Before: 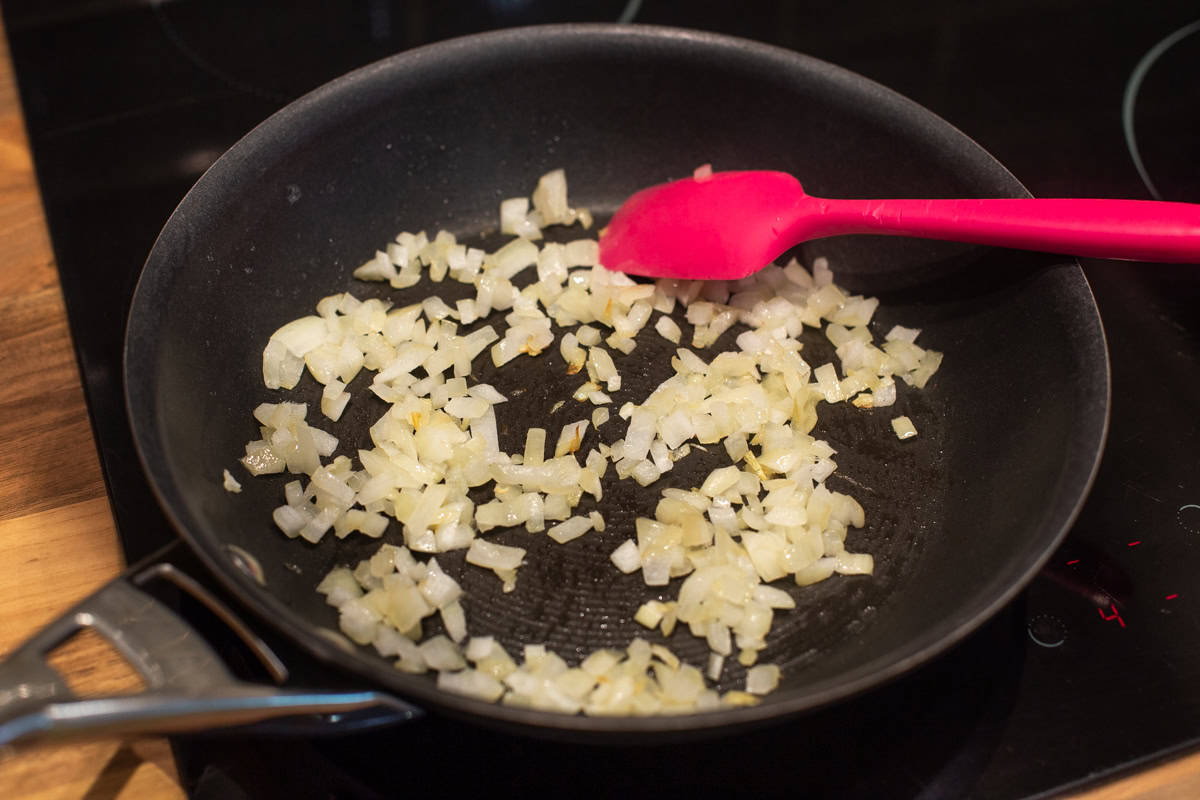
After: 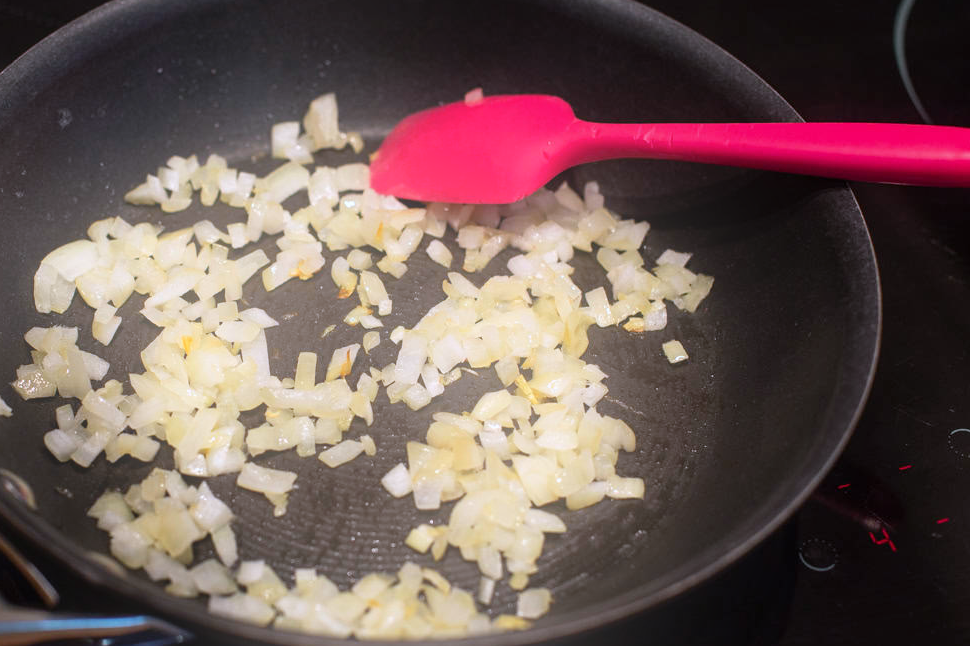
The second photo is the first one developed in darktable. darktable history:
crop: left 19.159%, top 9.58%, bottom 9.58%
bloom: threshold 82.5%, strength 16.25%
white balance: red 0.967, blue 1.119, emerald 0.756
